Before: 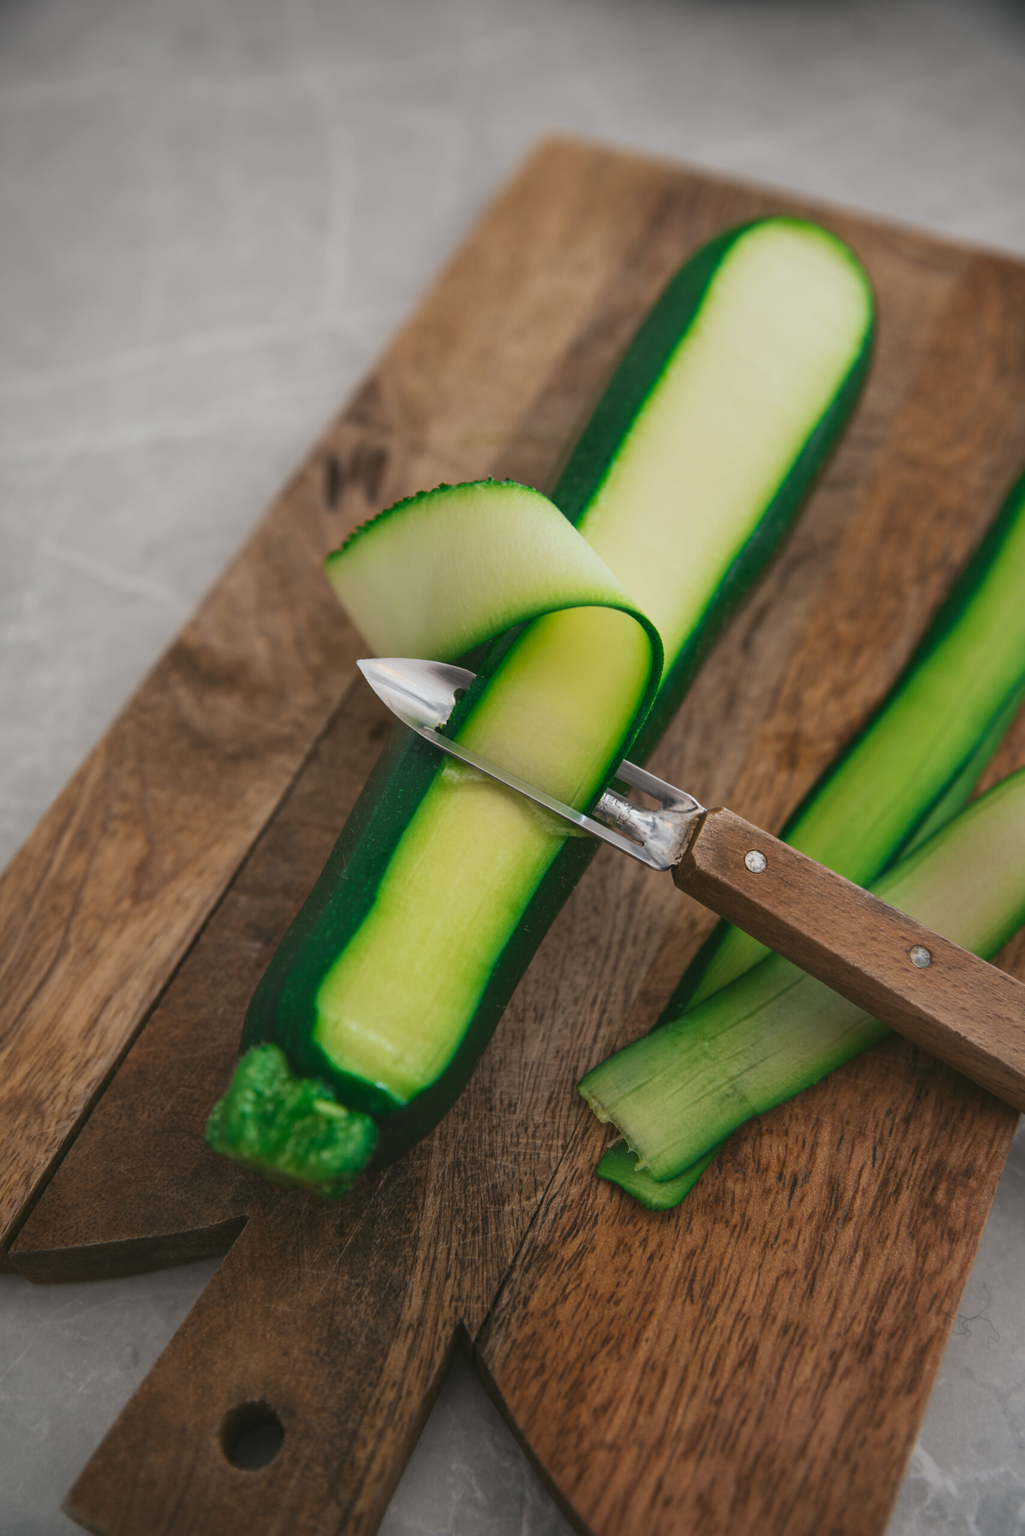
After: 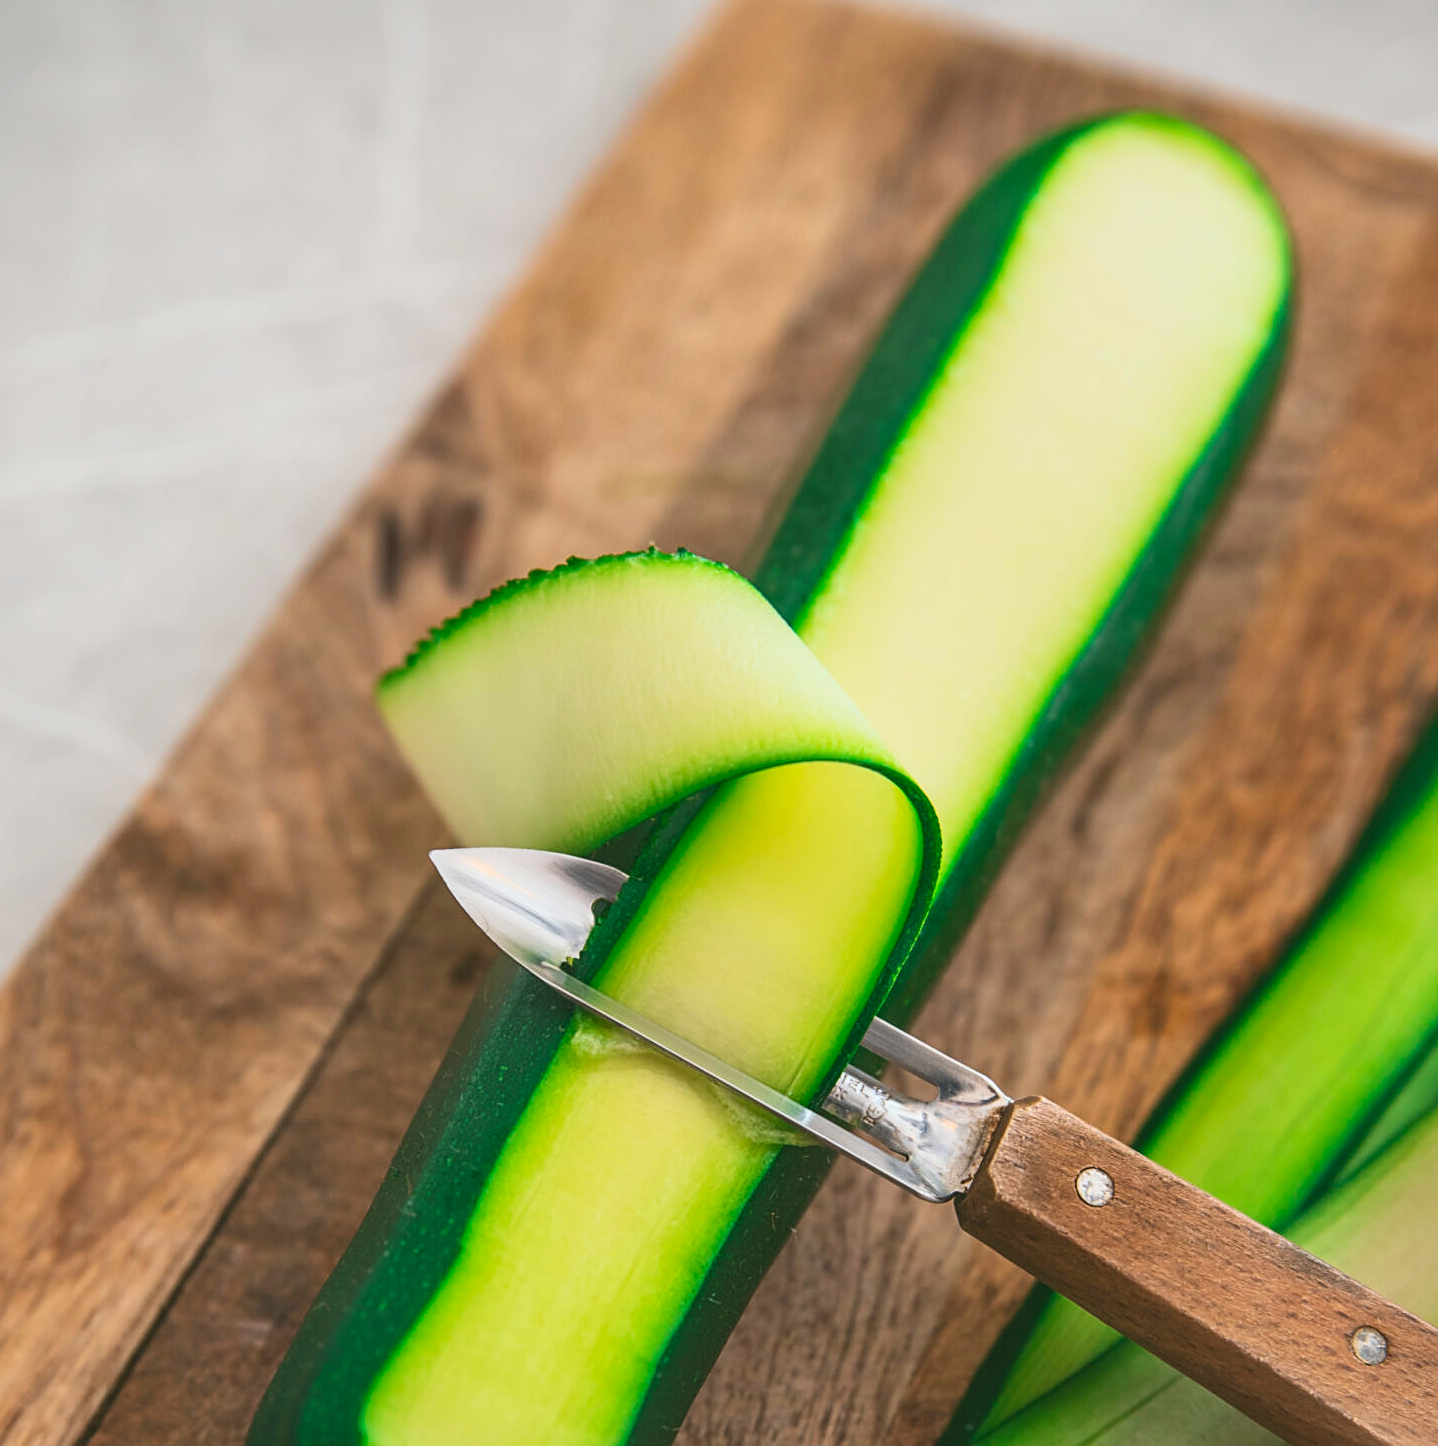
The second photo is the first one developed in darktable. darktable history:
crop and rotate: left 9.704%, top 9.756%, right 6.123%, bottom 33.723%
sharpen: amount 0.562
local contrast: detail 110%
contrast brightness saturation: contrast 0.243, brightness 0.257, saturation 0.389
